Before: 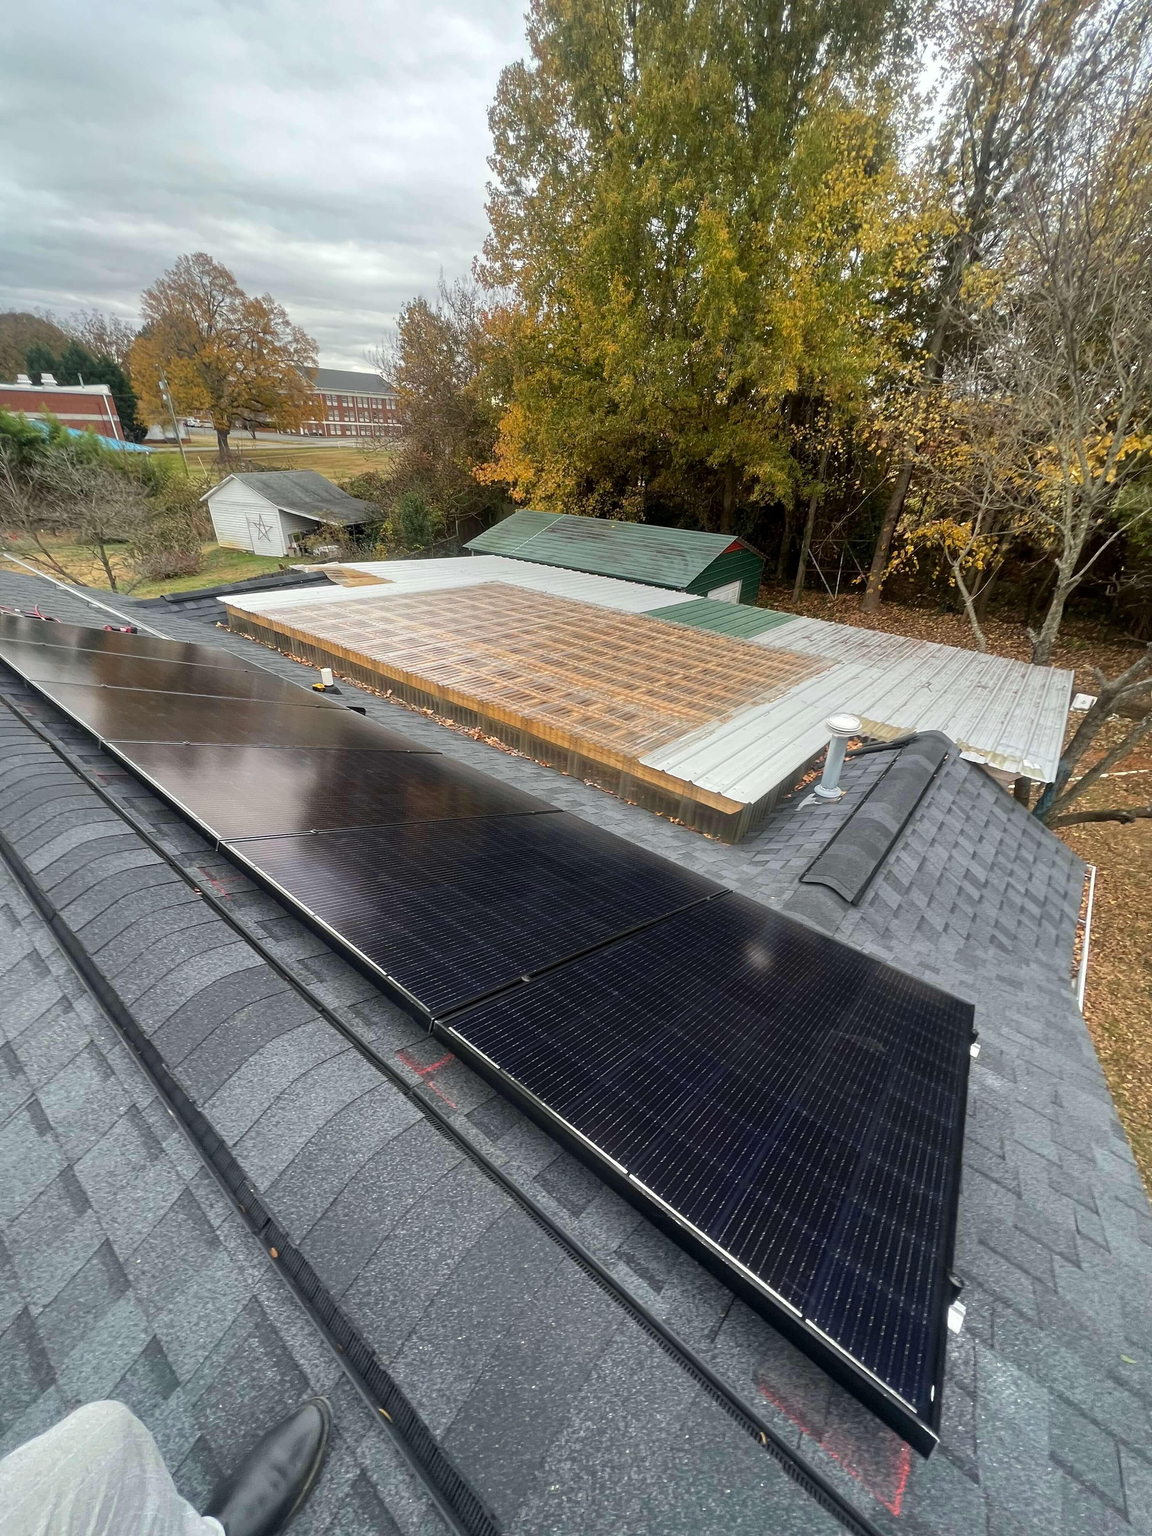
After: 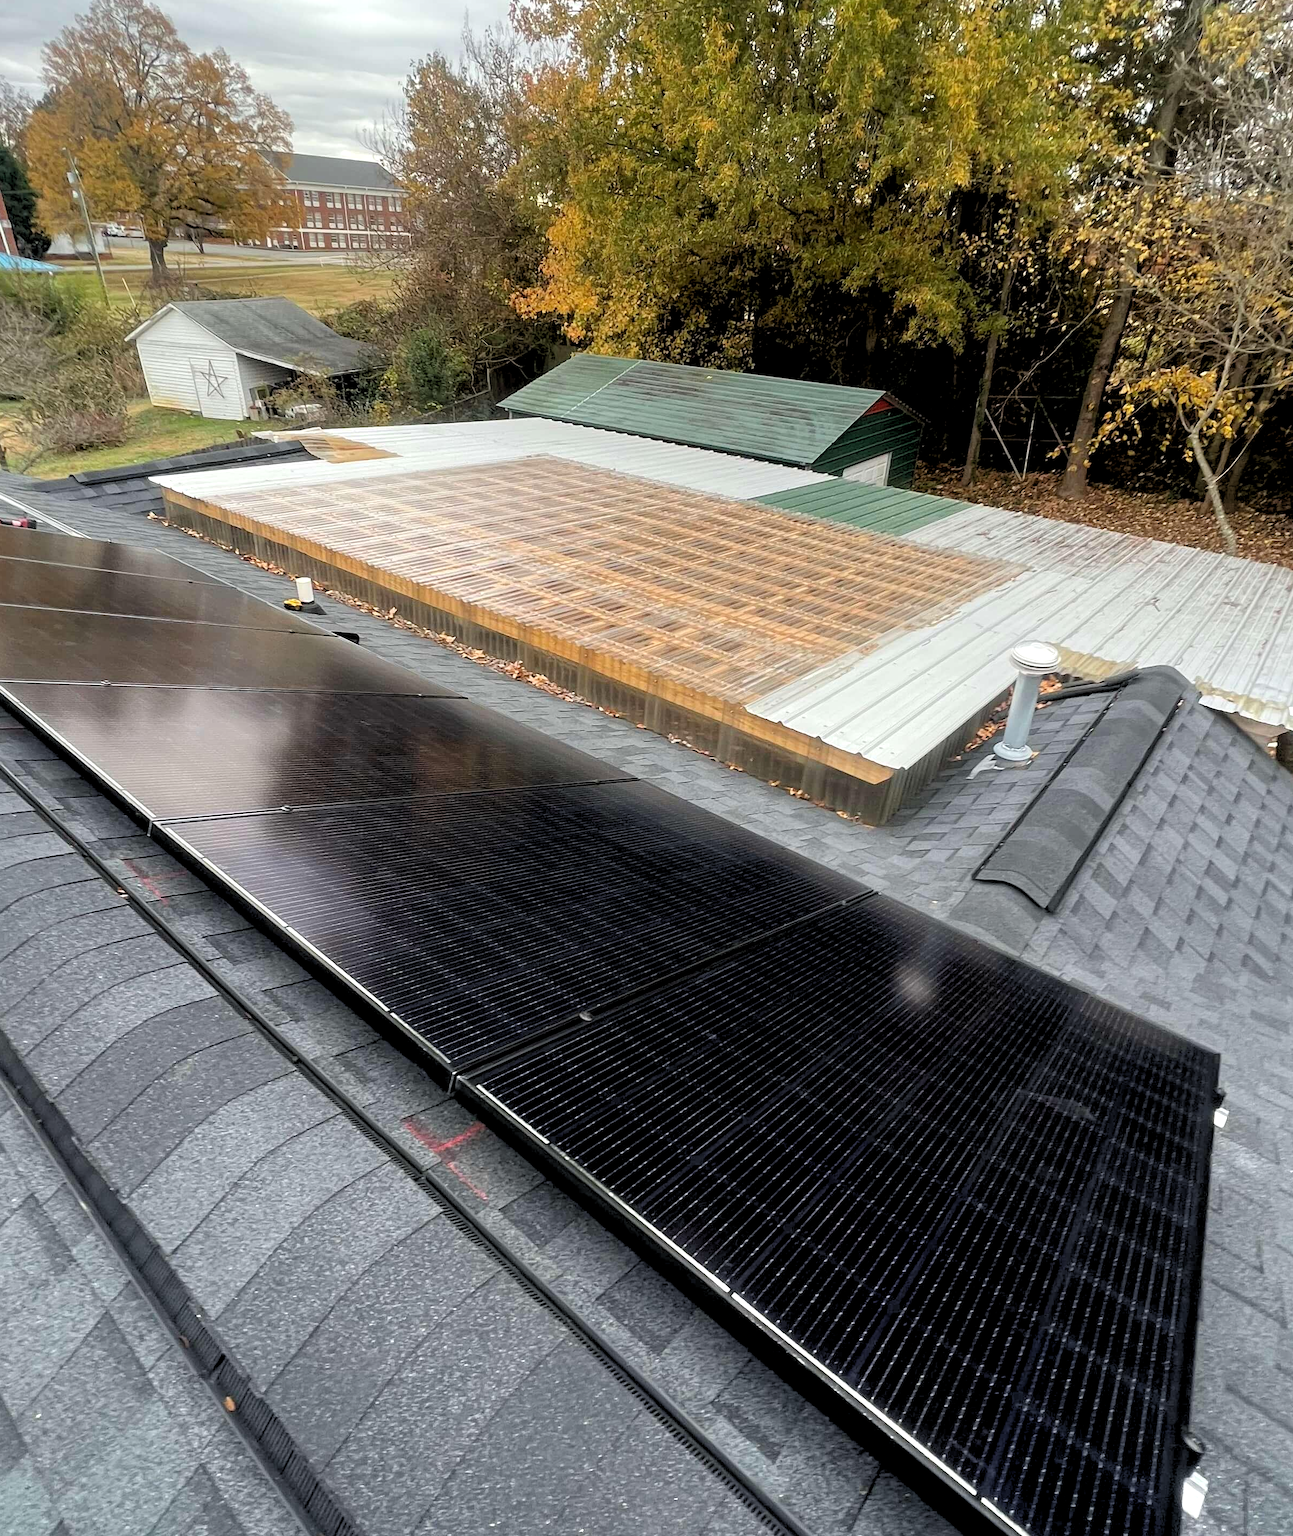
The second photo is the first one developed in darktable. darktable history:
rgb levels: levels [[0.013, 0.434, 0.89], [0, 0.5, 1], [0, 0.5, 1]]
crop: left 9.712%, top 16.928%, right 10.845%, bottom 12.332%
